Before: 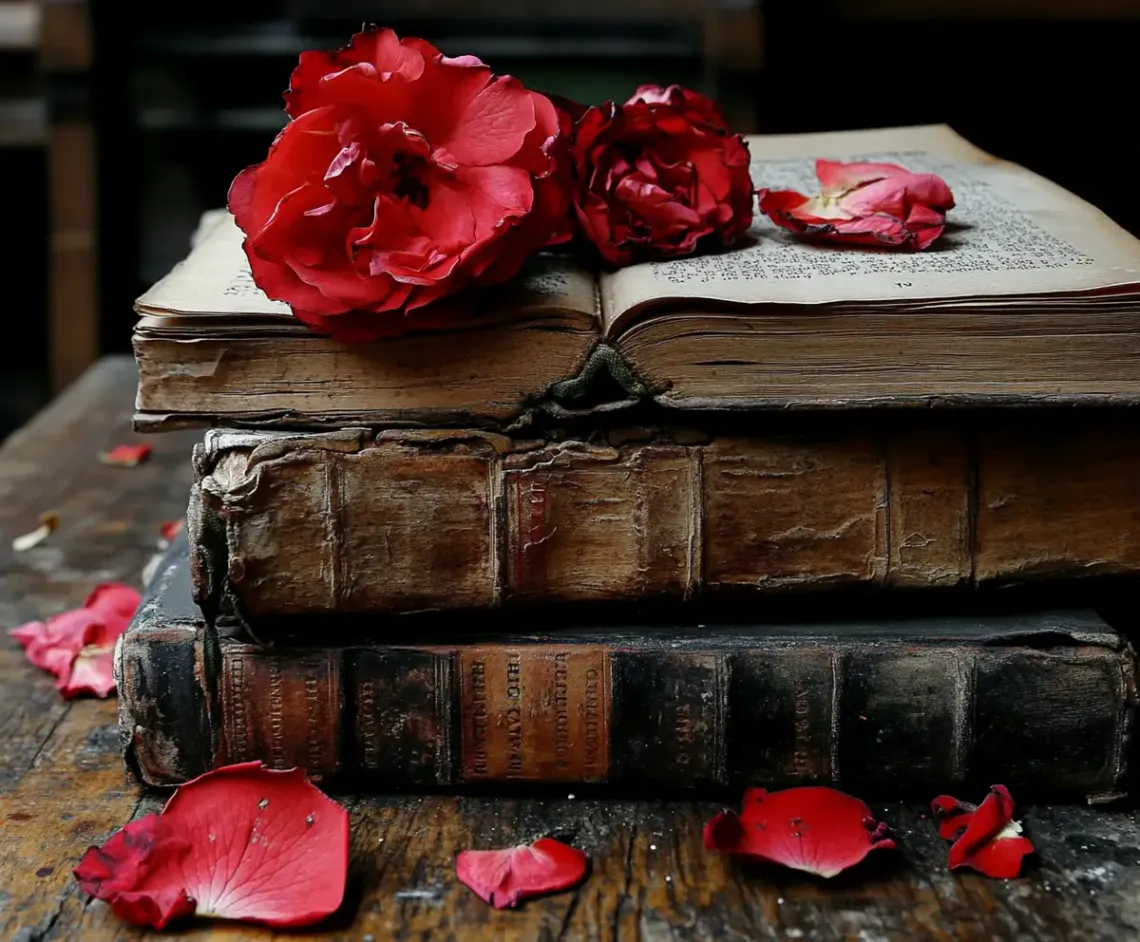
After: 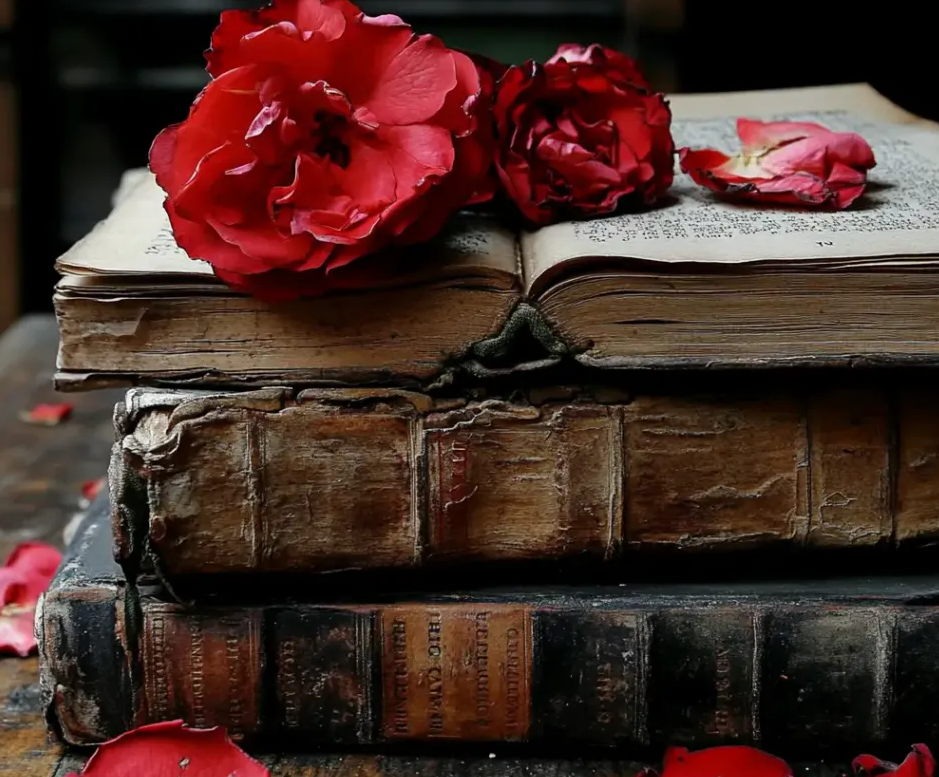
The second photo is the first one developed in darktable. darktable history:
crop and rotate: left 7.012%, top 4.44%, right 10.613%, bottom 12.985%
